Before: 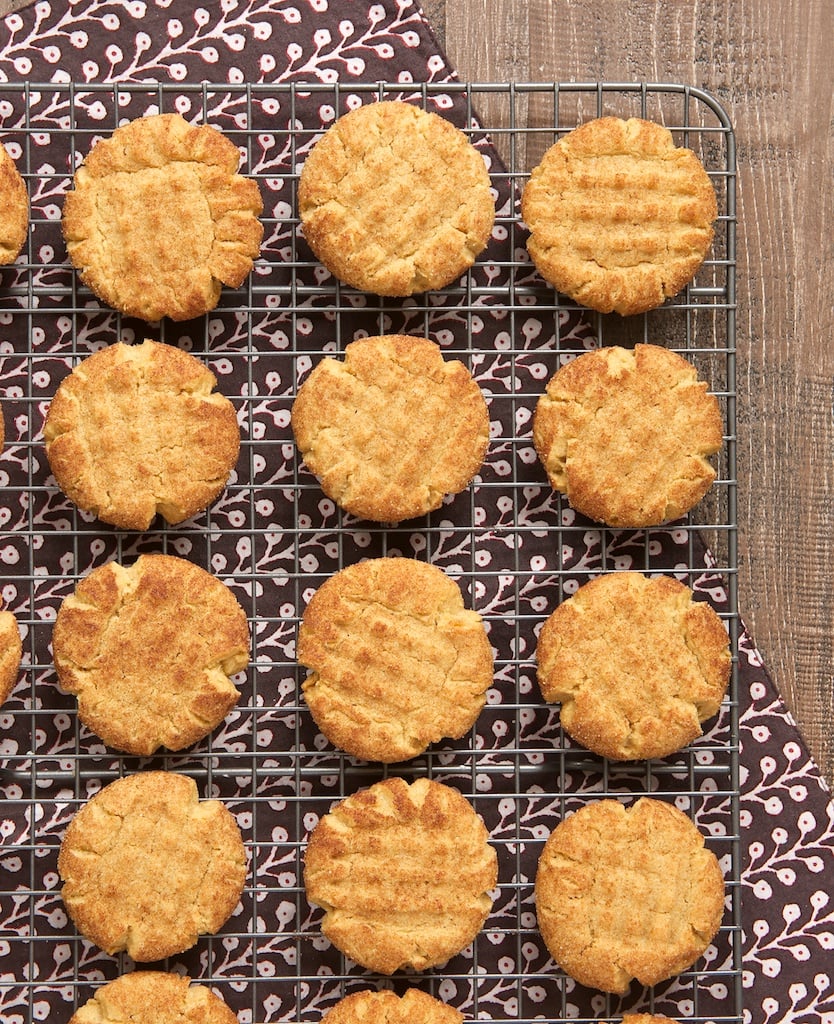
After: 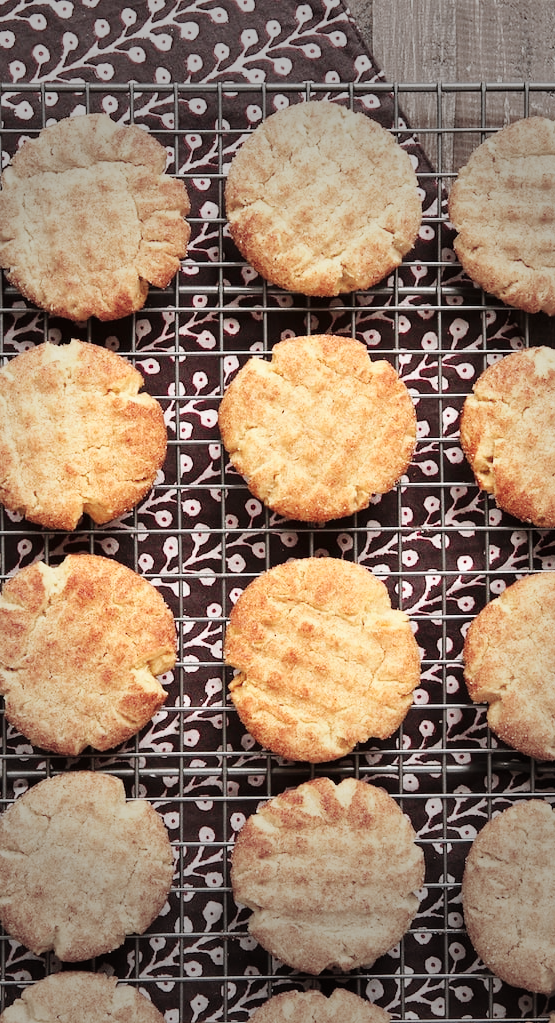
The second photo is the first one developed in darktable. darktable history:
vignetting: fall-off start 40%, fall-off radius 40%
crop and rotate: left 8.786%, right 24.548%
color contrast: blue-yellow contrast 0.7
base curve: curves: ch0 [(0, 0) (0.032, 0.025) (0.121, 0.166) (0.206, 0.329) (0.605, 0.79) (1, 1)], preserve colors none
